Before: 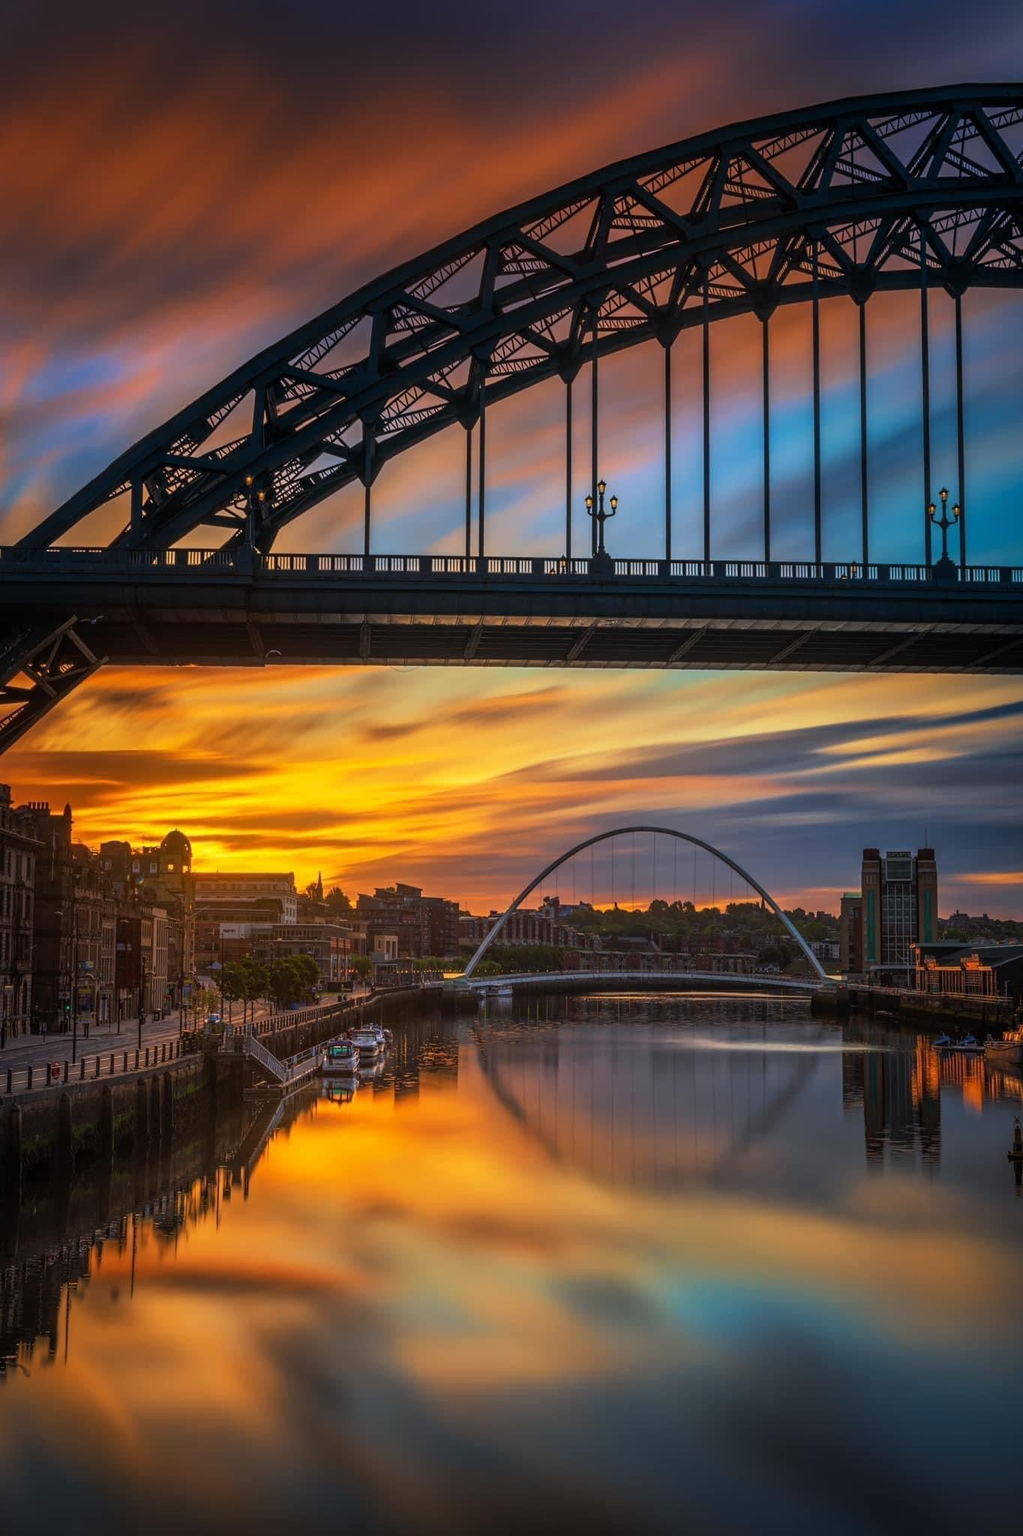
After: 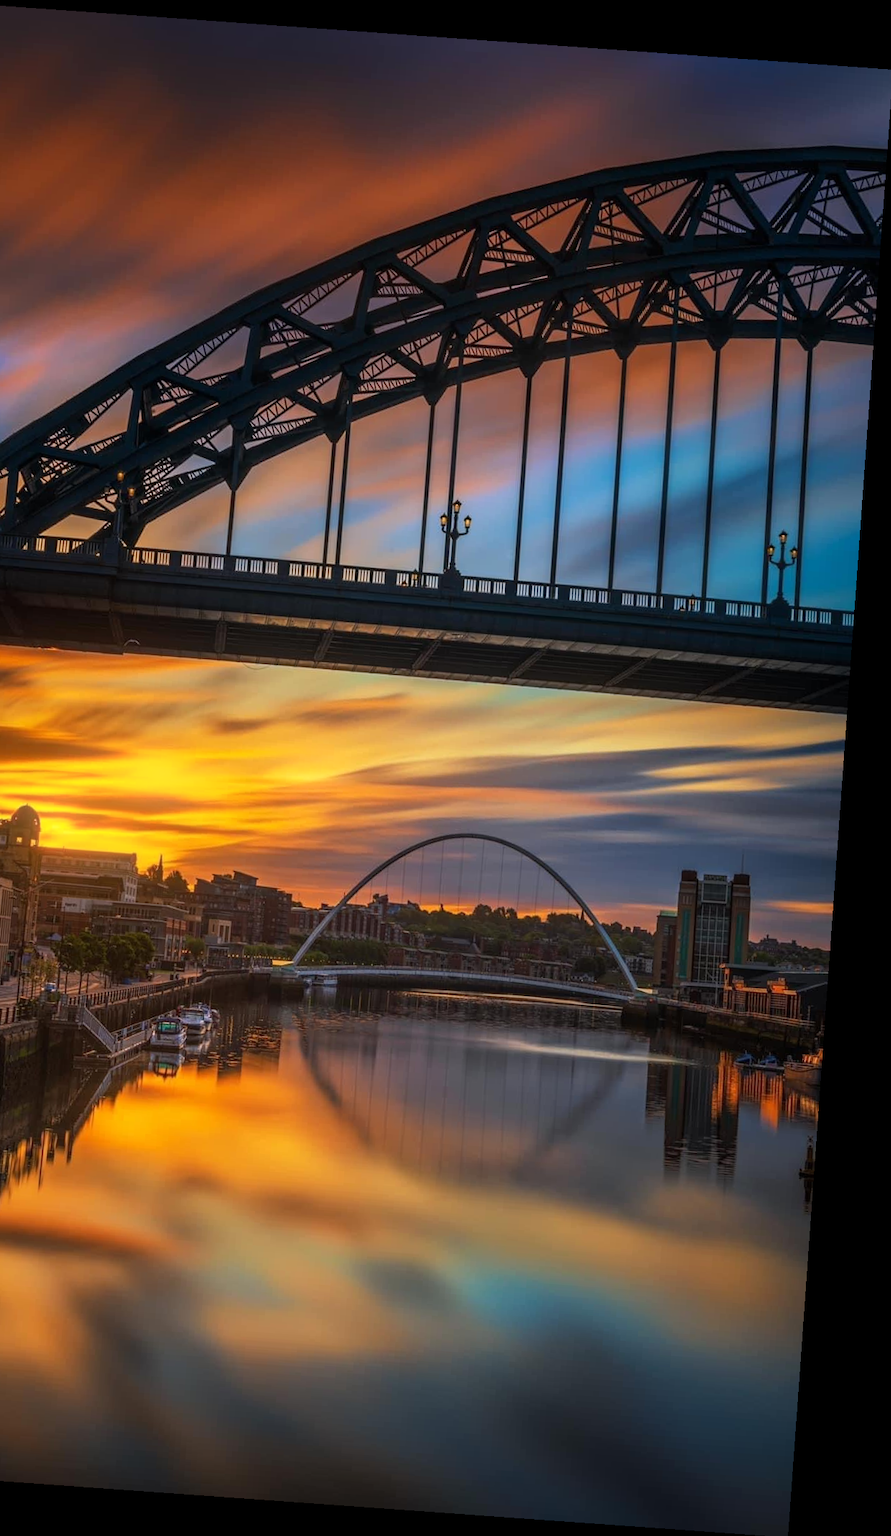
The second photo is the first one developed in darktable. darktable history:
rotate and perspective: rotation 4.1°, automatic cropping off
crop: left 17.582%, bottom 0.031%
bloom: size 5%, threshold 95%, strength 15%
